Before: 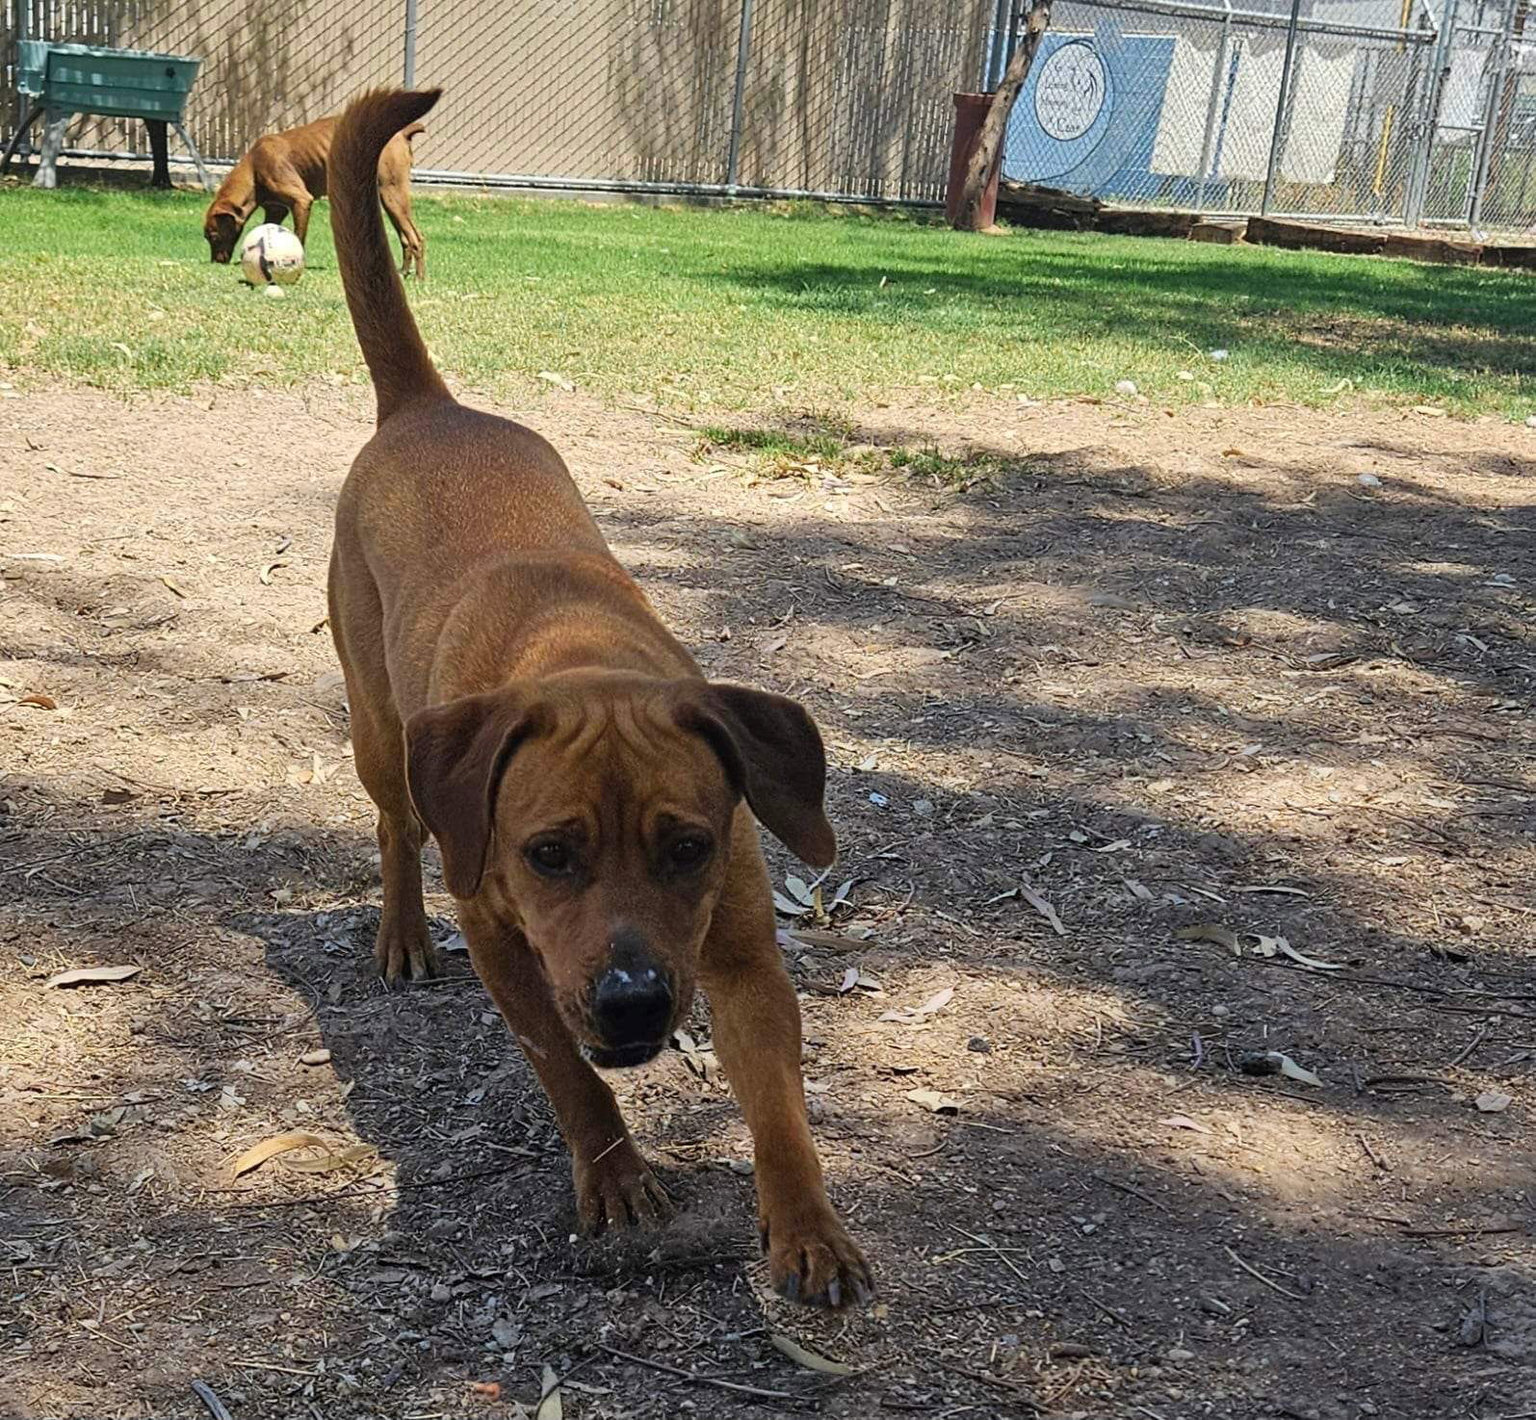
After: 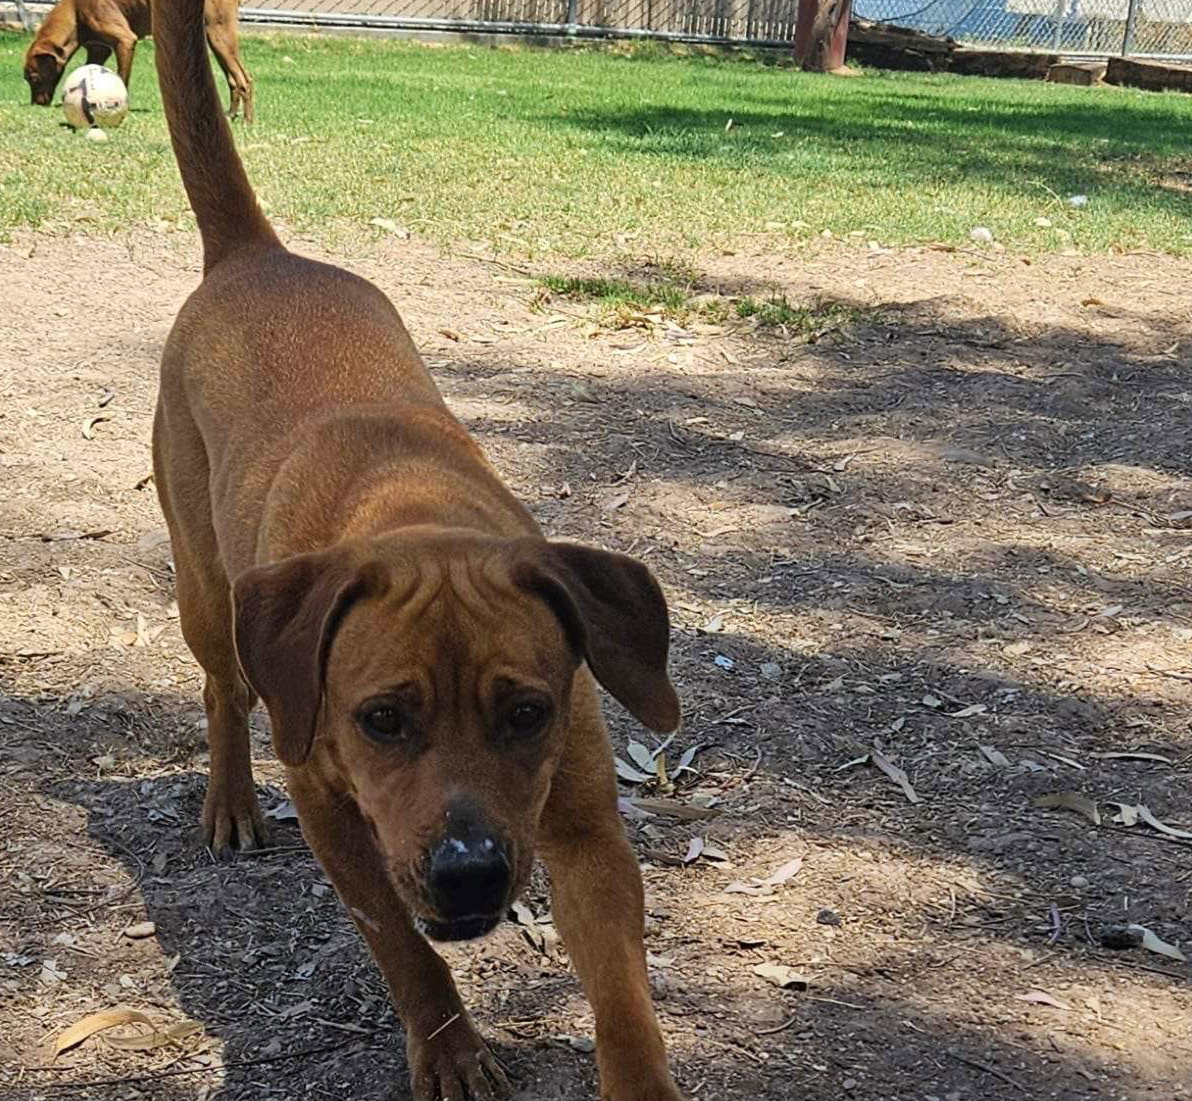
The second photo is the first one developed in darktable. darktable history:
crop and rotate: left 11.833%, top 11.433%, right 13.429%, bottom 13.866%
